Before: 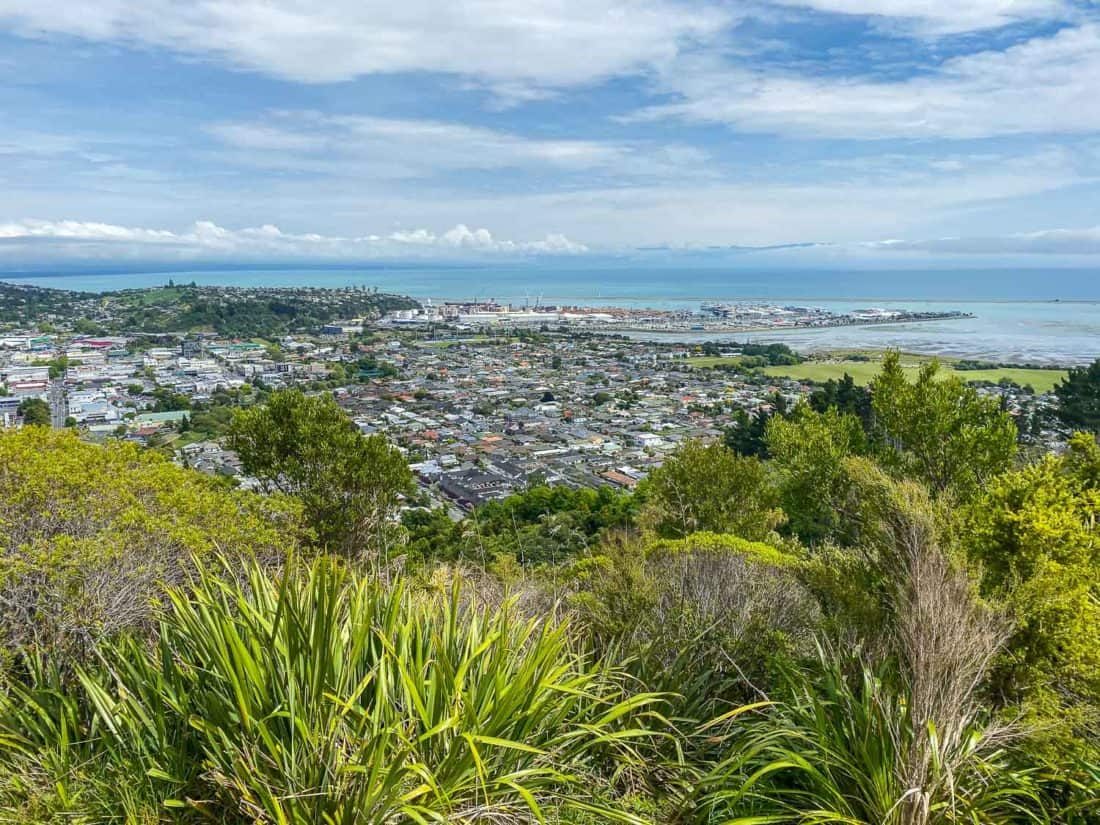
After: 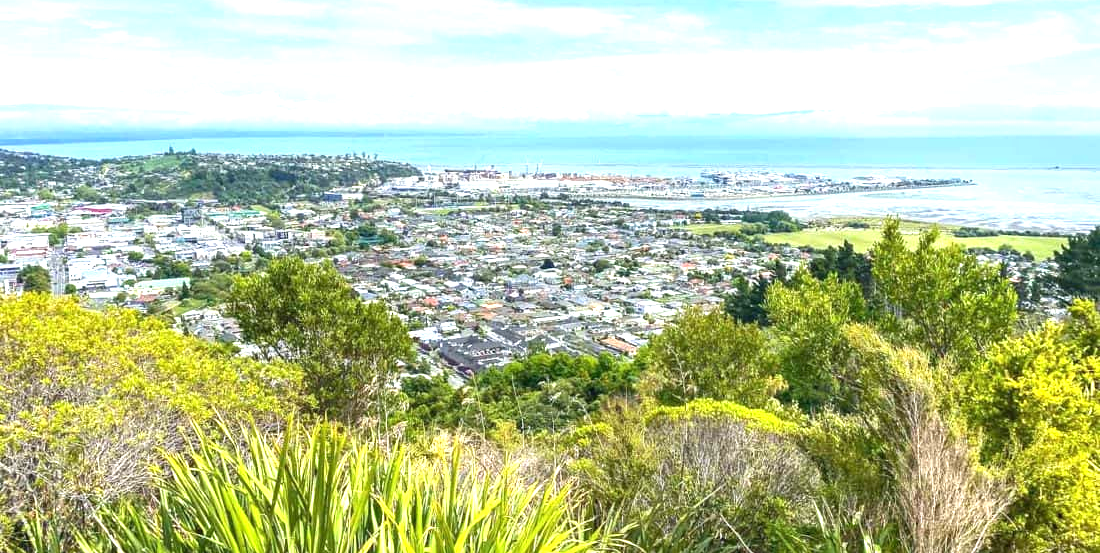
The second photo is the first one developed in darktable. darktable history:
exposure: black level correction 0, exposure 1.199 EV, compensate exposure bias true, compensate highlight preservation false
crop: top 16.227%, bottom 16.679%
